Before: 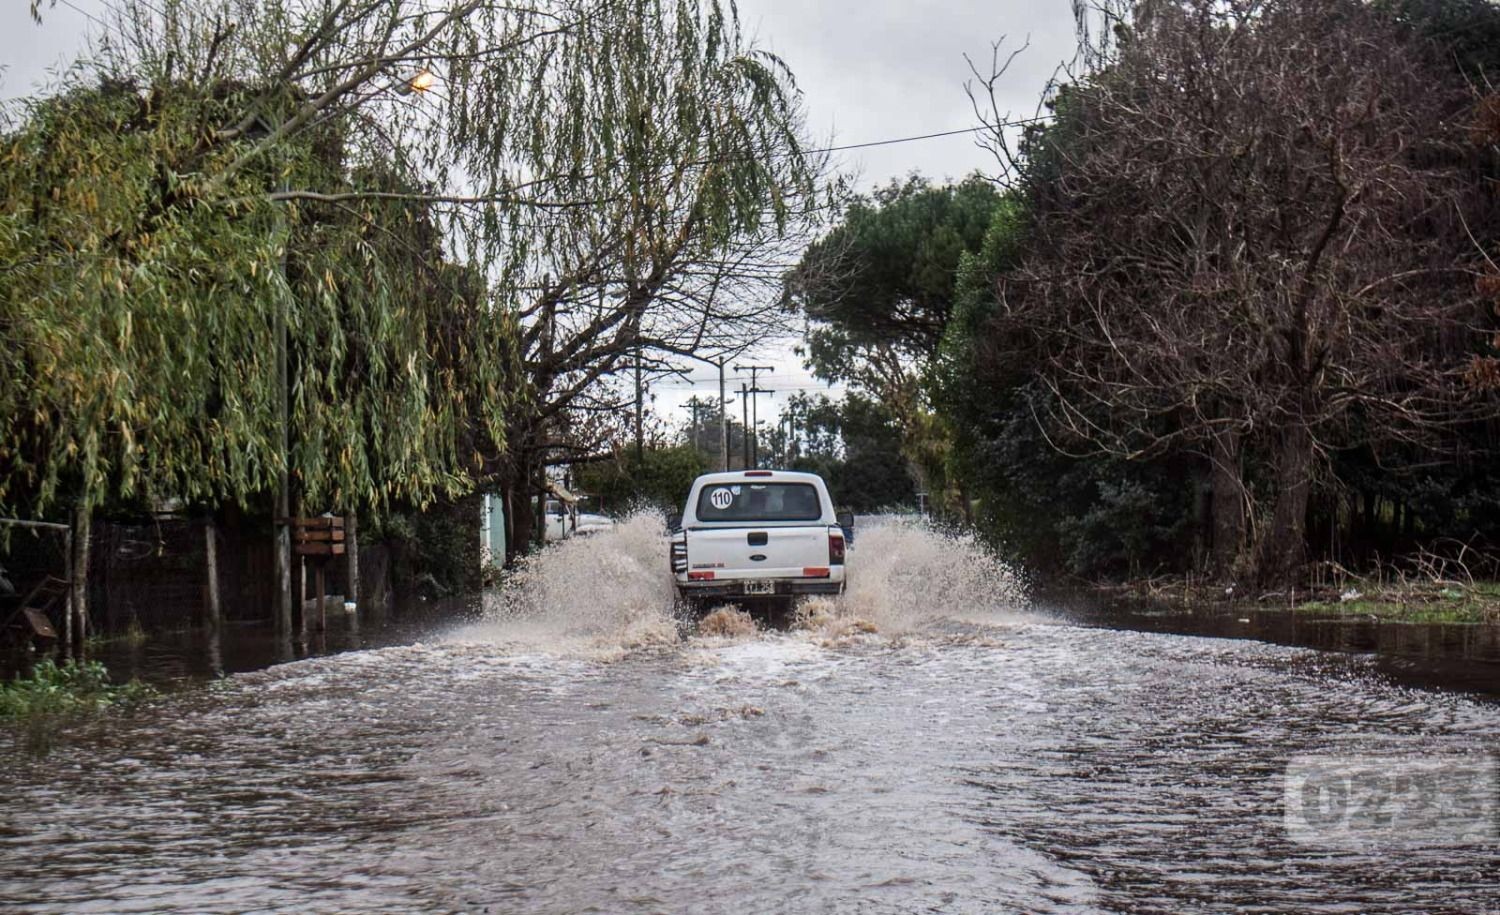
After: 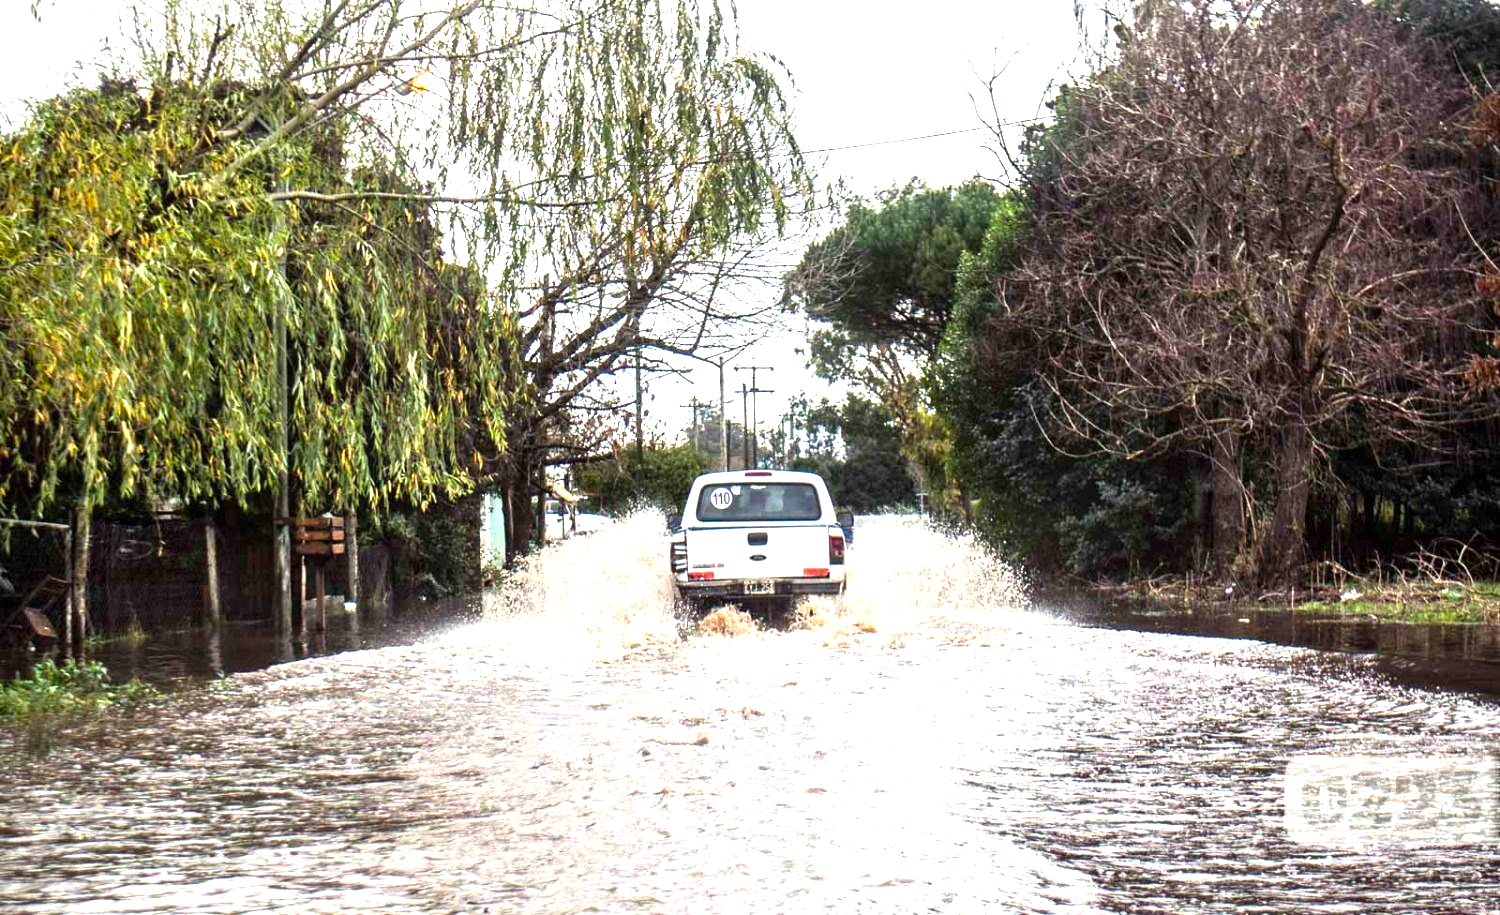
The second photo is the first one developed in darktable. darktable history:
exposure: exposure 1.224 EV, compensate highlight preservation false
color balance rgb: highlights gain › luminance 6.274%, highlights gain › chroma 2.599%, highlights gain › hue 89.14°, linear chroma grading › global chroma 0.774%, perceptual saturation grading › global saturation 25.562%
tone equalizer: -8 EV -0.416 EV, -7 EV -0.37 EV, -6 EV -0.327 EV, -5 EV -0.245 EV, -3 EV 0.19 EV, -2 EV 0.314 EV, -1 EV 0.373 EV, +0 EV 0.441 EV
